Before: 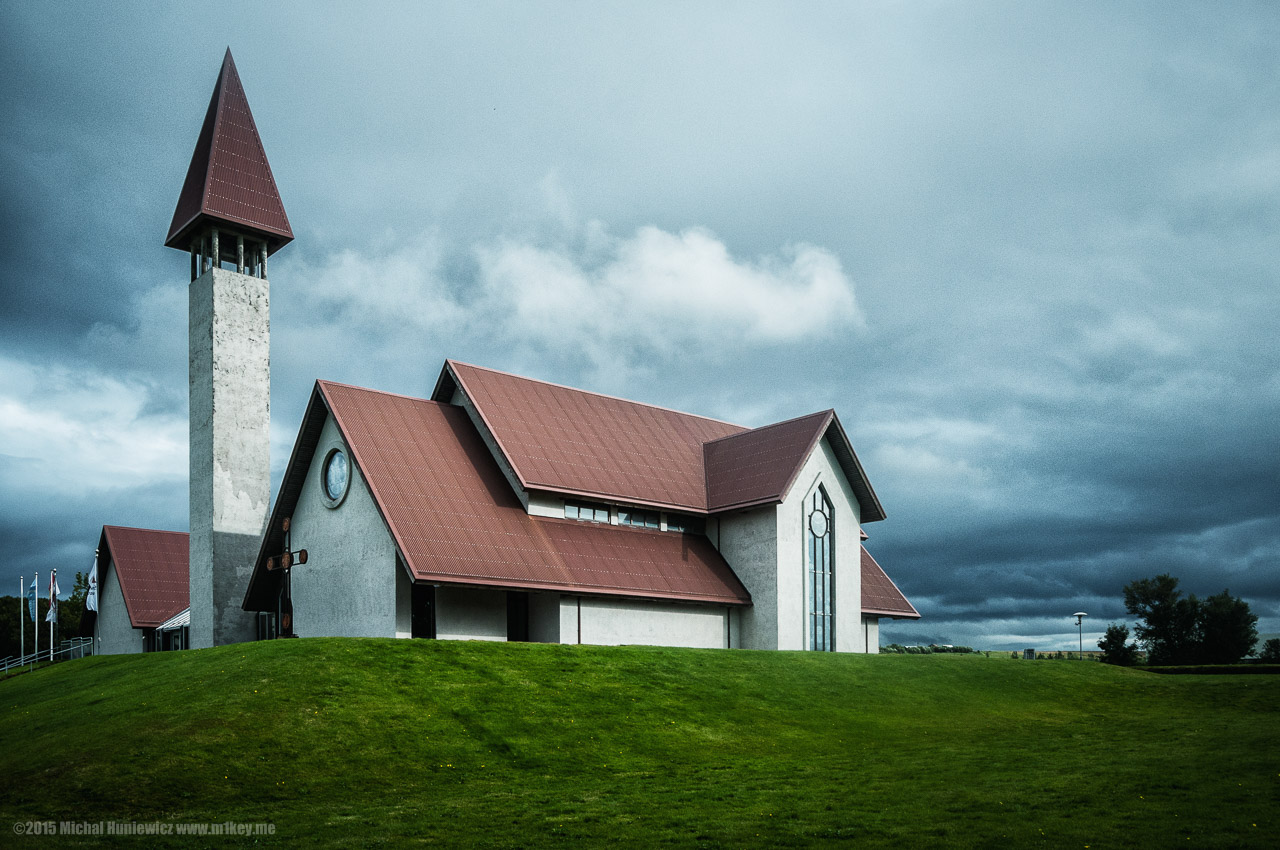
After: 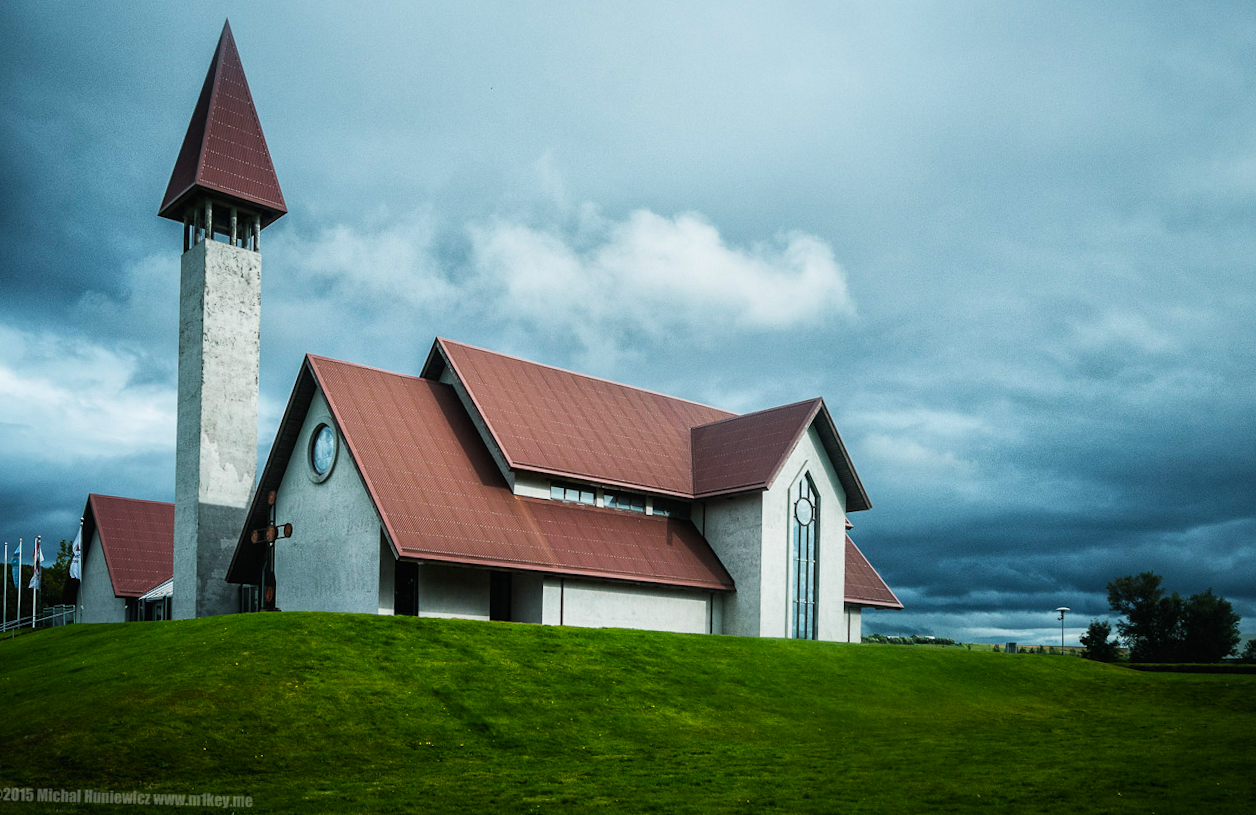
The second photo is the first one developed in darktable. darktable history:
rotate and perspective: rotation 1.57°, crop left 0.018, crop right 0.982, crop top 0.039, crop bottom 0.961
color balance rgb: perceptual saturation grading › global saturation 20%, global vibrance 20%
